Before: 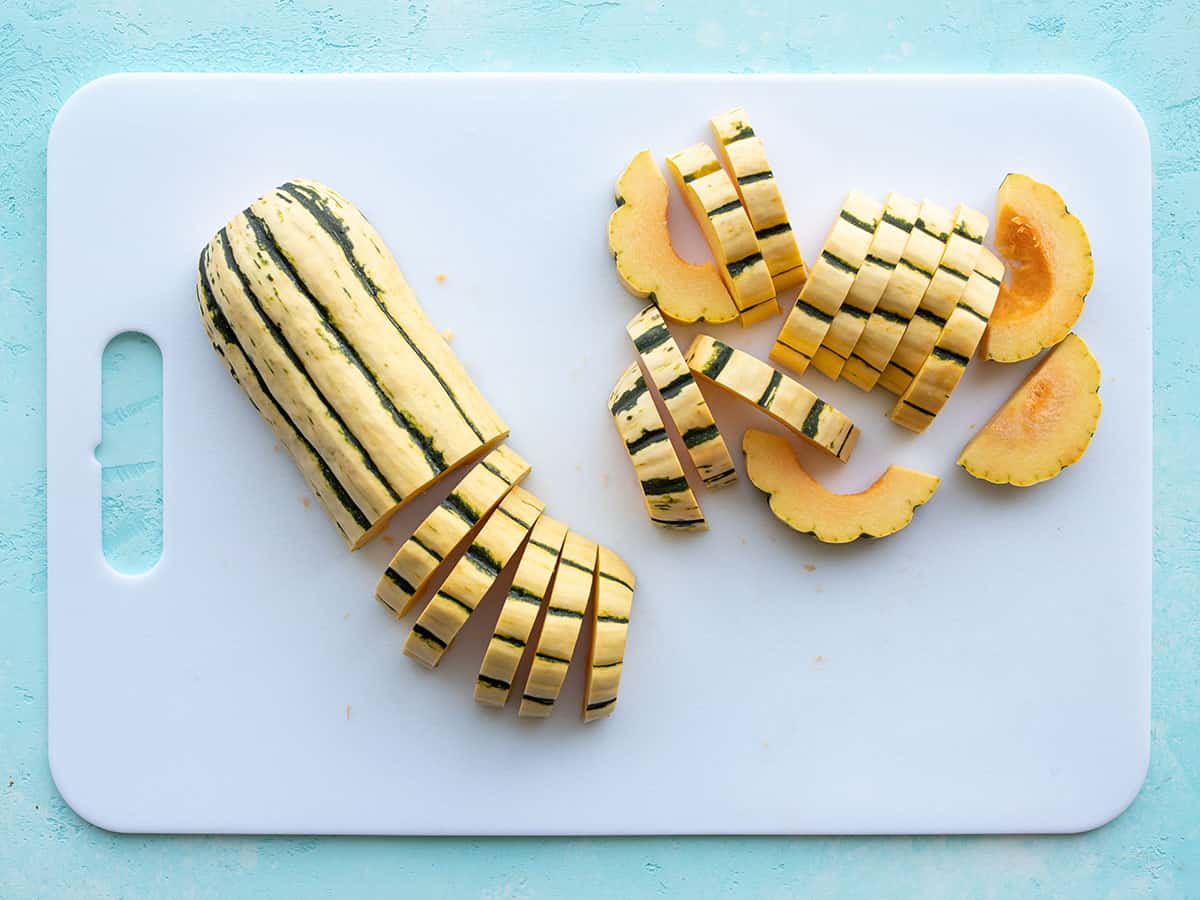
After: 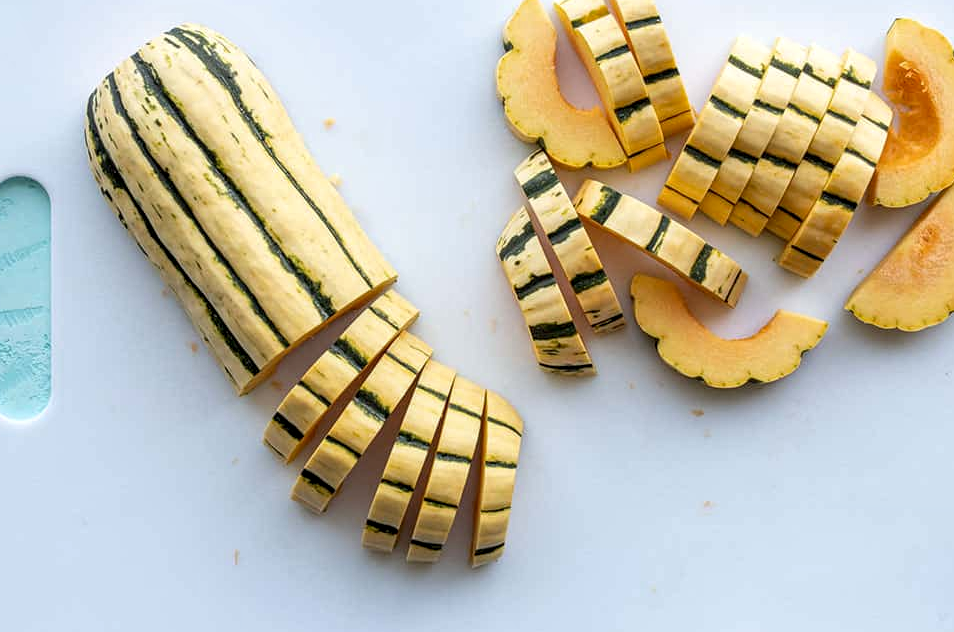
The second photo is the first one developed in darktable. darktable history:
crop: left 9.412%, top 17.279%, right 11.034%, bottom 12.403%
local contrast: detail 130%
